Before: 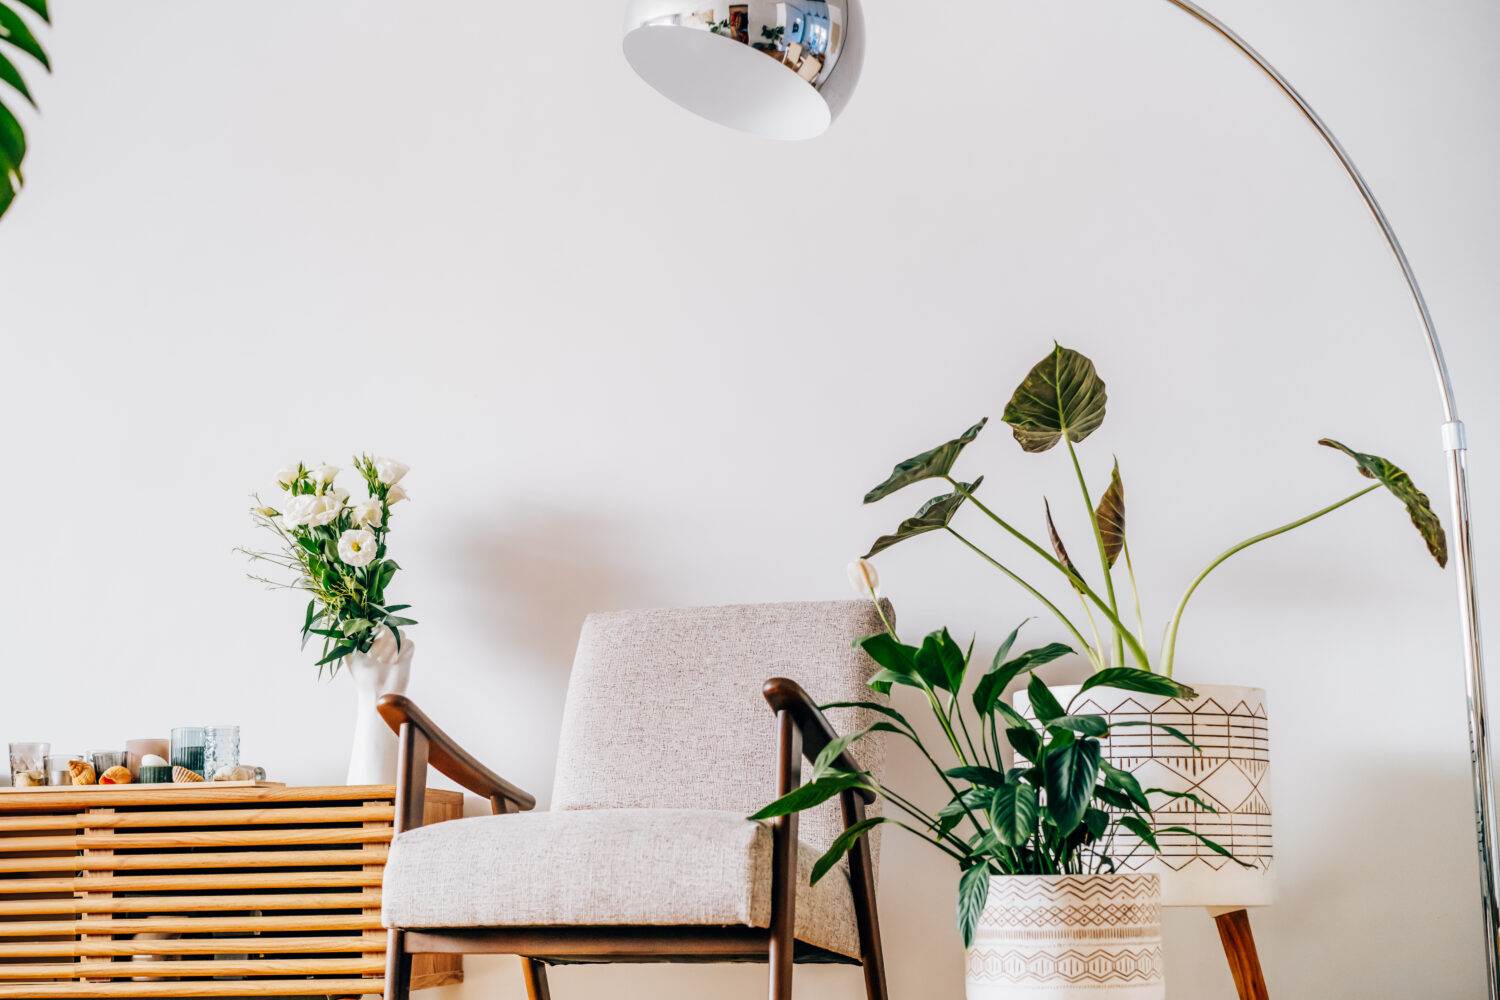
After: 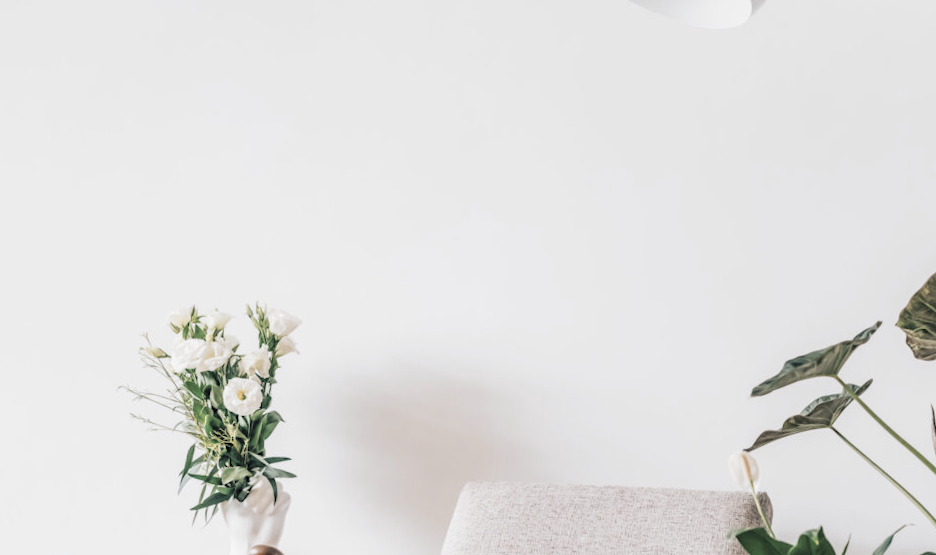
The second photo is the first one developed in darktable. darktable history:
crop and rotate: angle -4.99°, left 2.122%, top 6.945%, right 27.566%, bottom 30.519%
contrast brightness saturation: brightness 0.18, saturation -0.5
